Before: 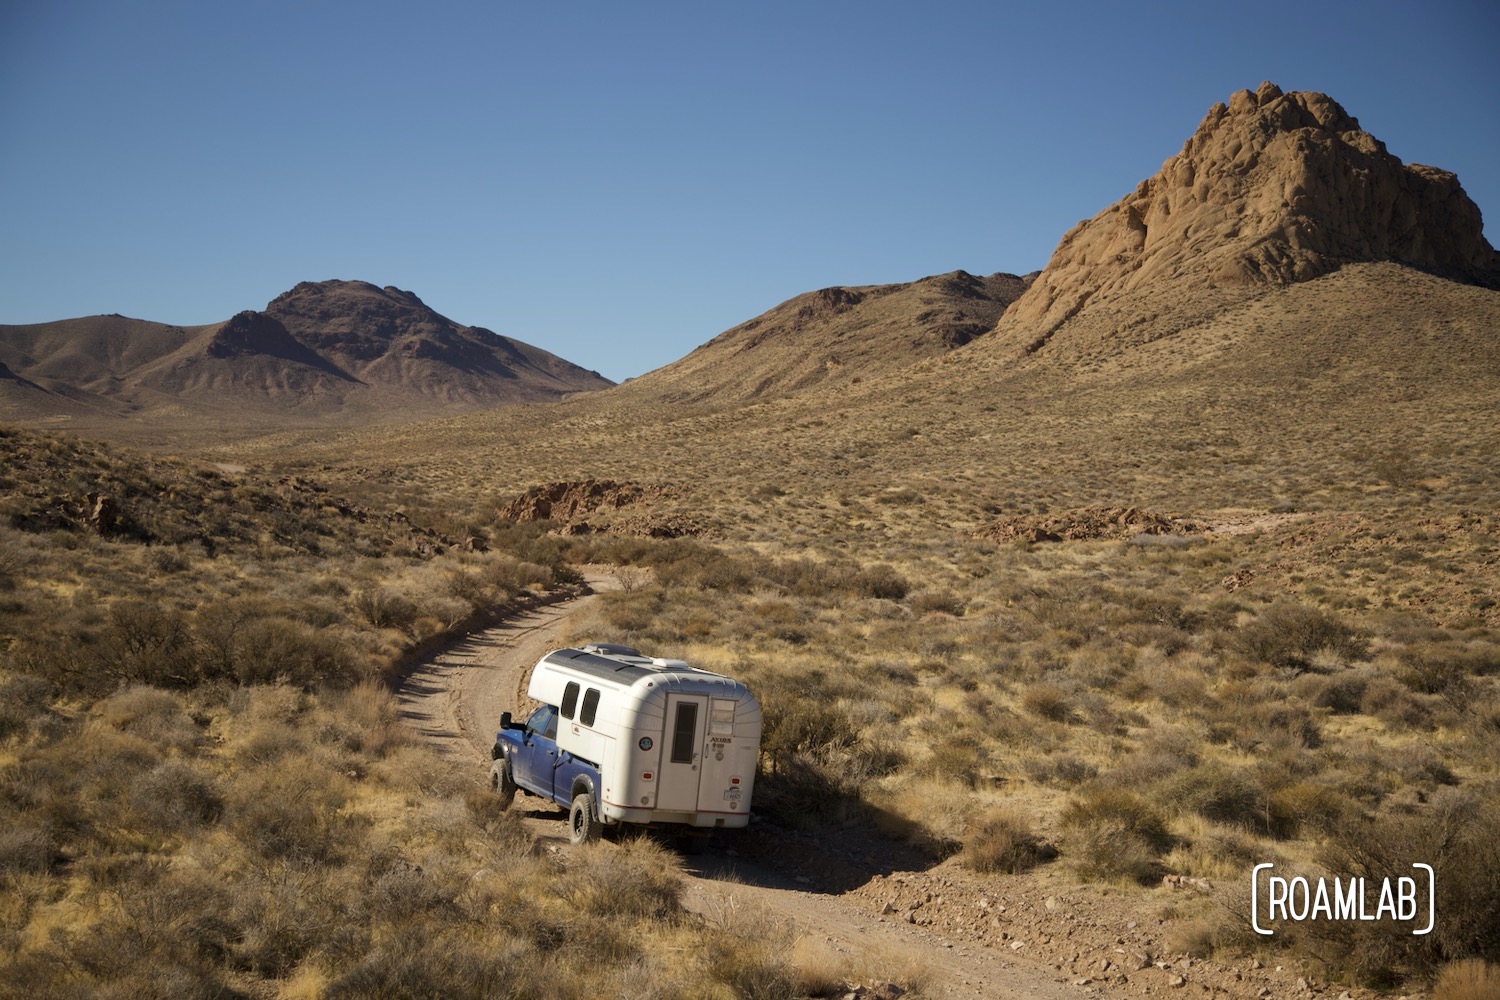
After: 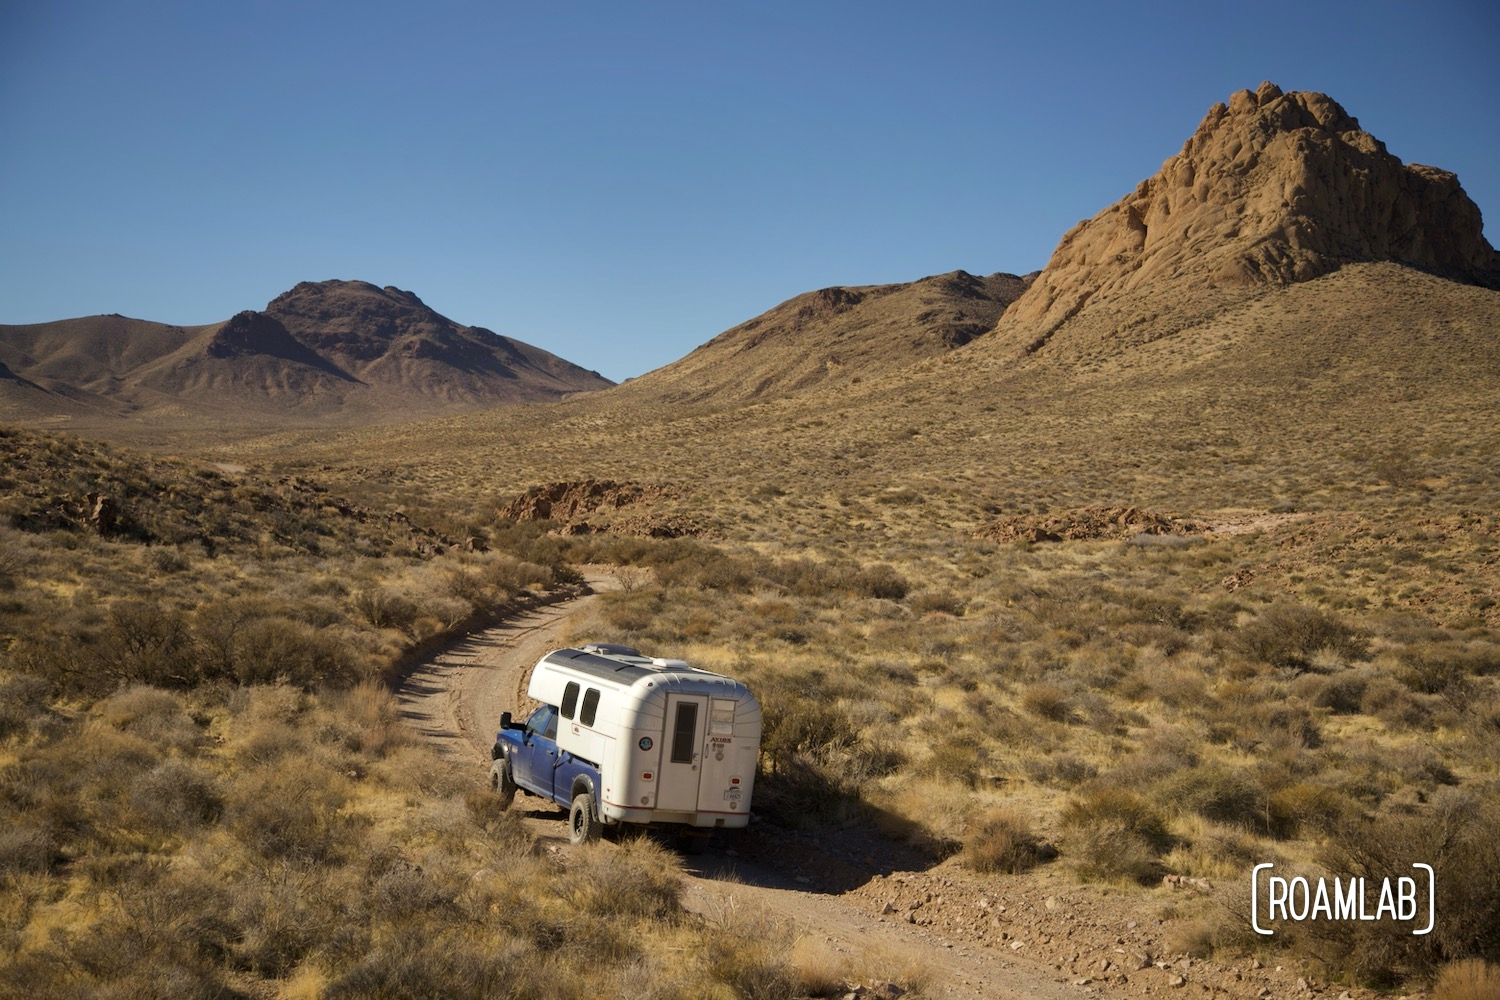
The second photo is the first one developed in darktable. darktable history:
tone equalizer: on, module defaults
shadows and highlights: shadows 24.5, highlights -78.15, soften with gaussian
color correction: saturation 1.1
